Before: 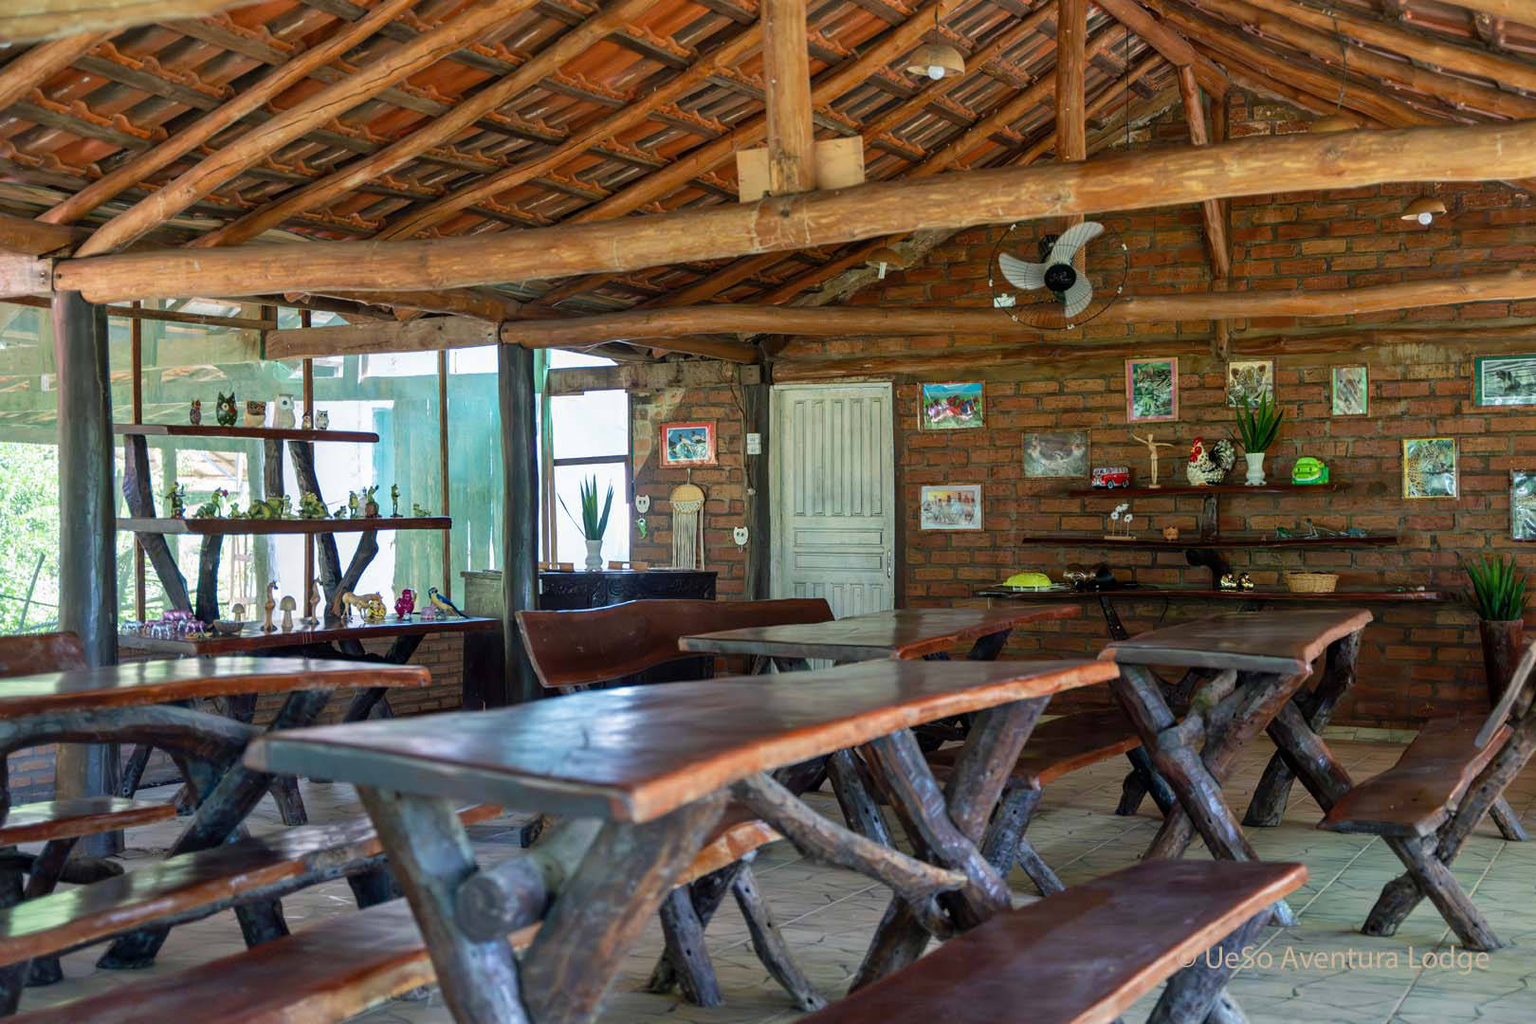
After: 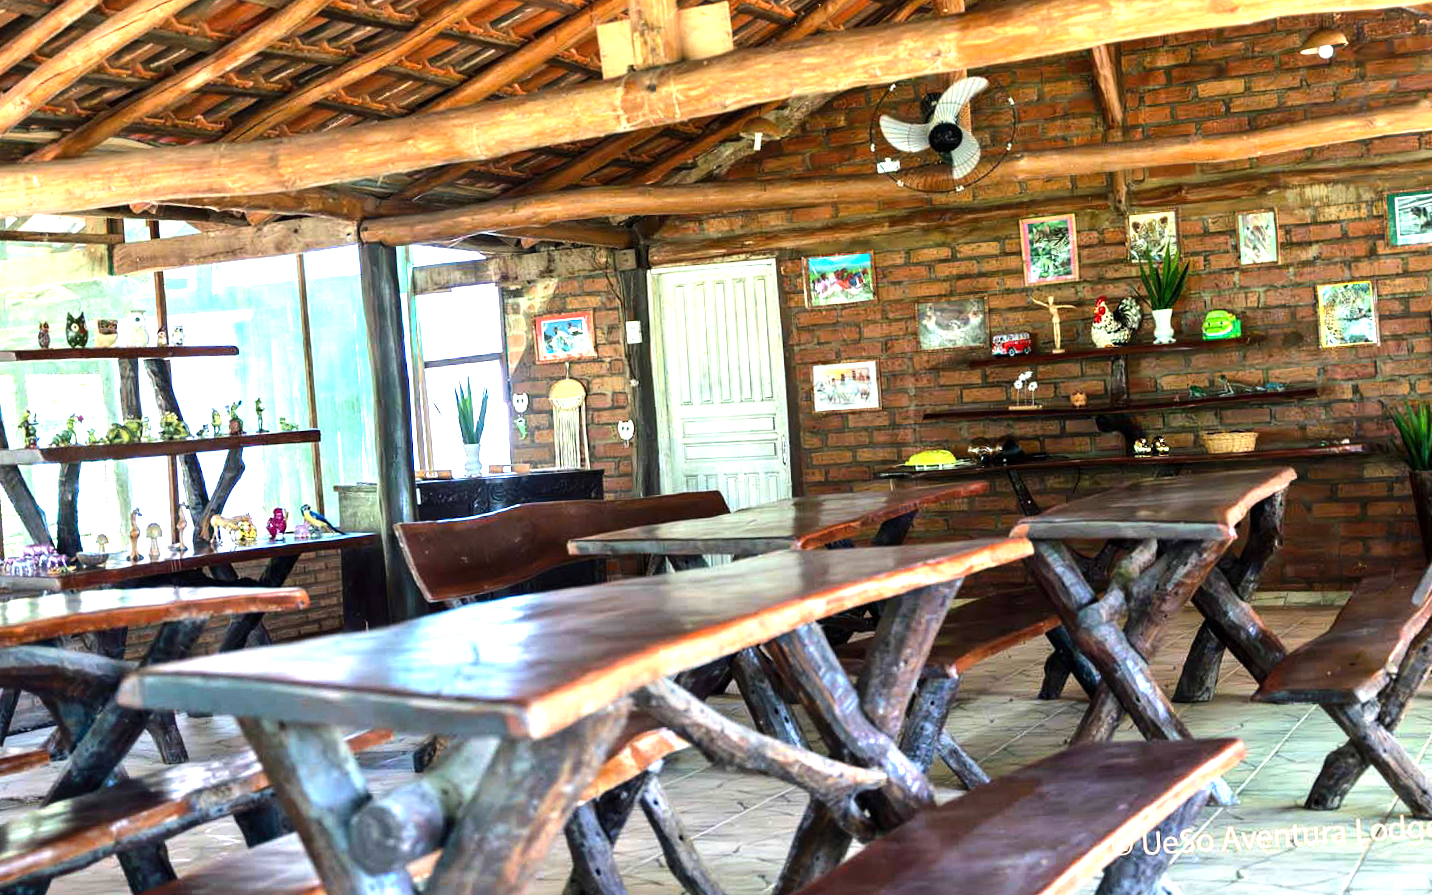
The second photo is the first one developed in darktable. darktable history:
rotate and perspective: rotation -3.52°, crop left 0.036, crop right 0.964, crop top 0.081, crop bottom 0.919
crop and rotate: left 8.262%, top 9.226%
exposure: exposure 1 EV, compensate highlight preservation false
tone equalizer: -8 EV -0.75 EV, -7 EV -0.7 EV, -6 EV -0.6 EV, -5 EV -0.4 EV, -3 EV 0.4 EV, -2 EV 0.6 EV, -1 EV 0.7 EV, +0 EV 0.75 EV, edges refinement/feathering 500, mask exposure compensation -1.57 EV, preserve details no
